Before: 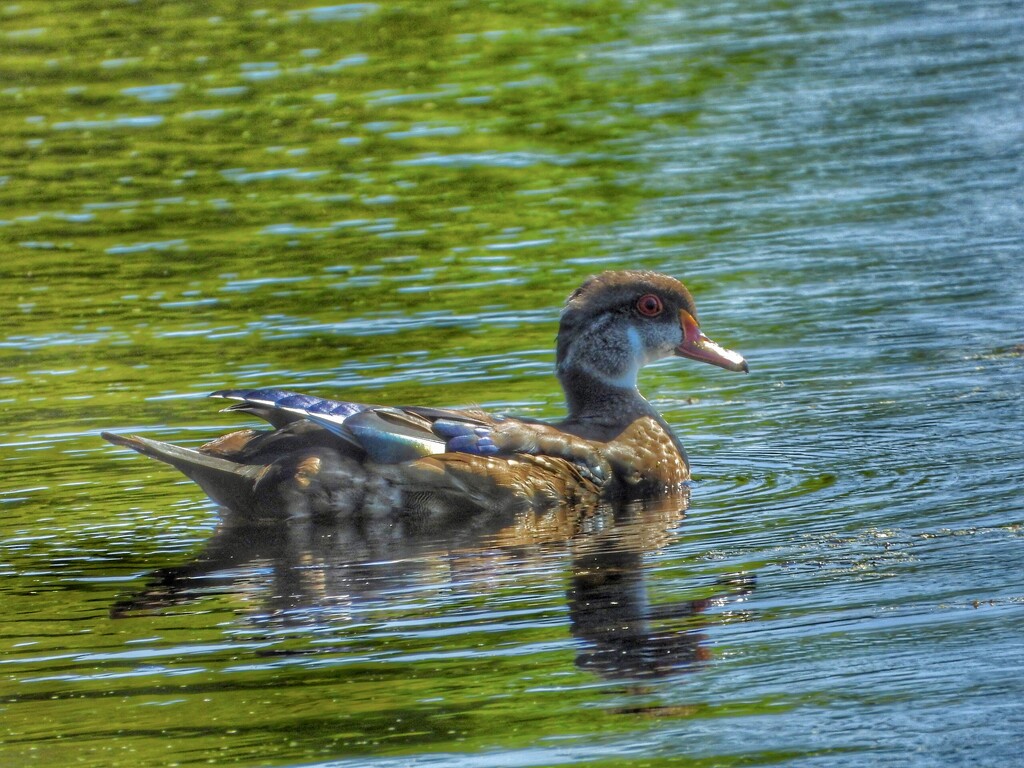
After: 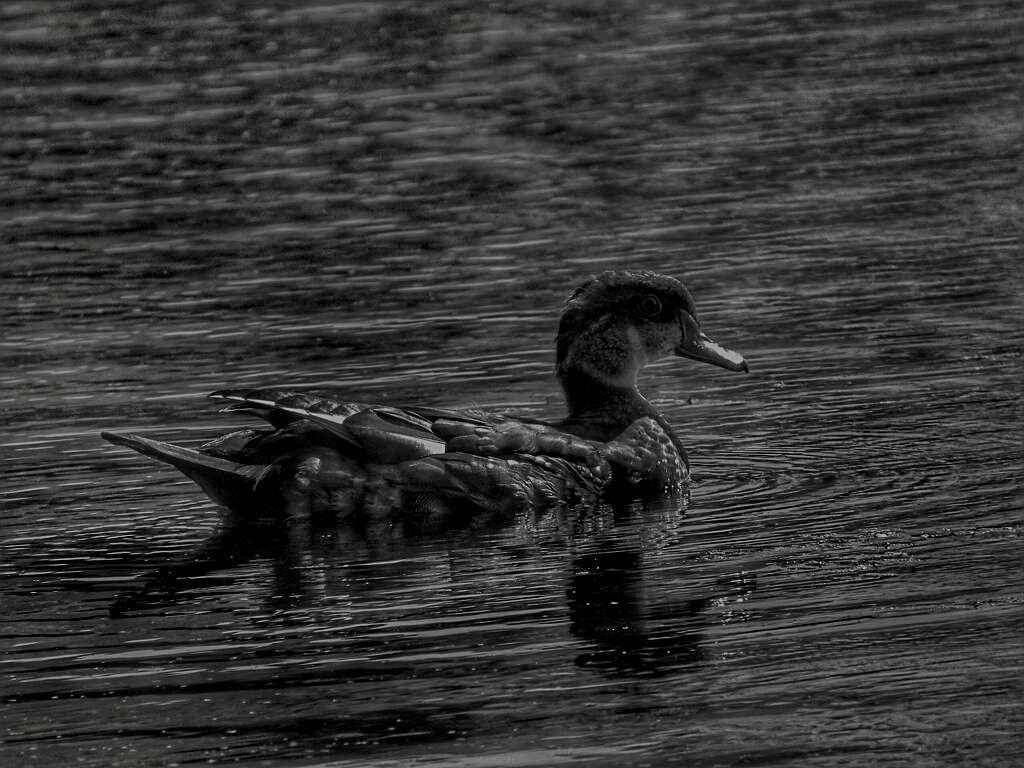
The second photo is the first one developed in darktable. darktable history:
color calibration: x 0.37, y 0.382, temperature 4317.12 K
sharpen: on, module defaults
filmic rgb: black relative exposure -7.15 EV, white relative exposure 5.35 EV, hardness 3.02, color science v4 (2020)
local contrast: highlights 100%, shadows 99%, detail 120%, midtone range 0.2
contrast brightness saturation: contrast -0.038, brightness -0.608, saturation -0.987
